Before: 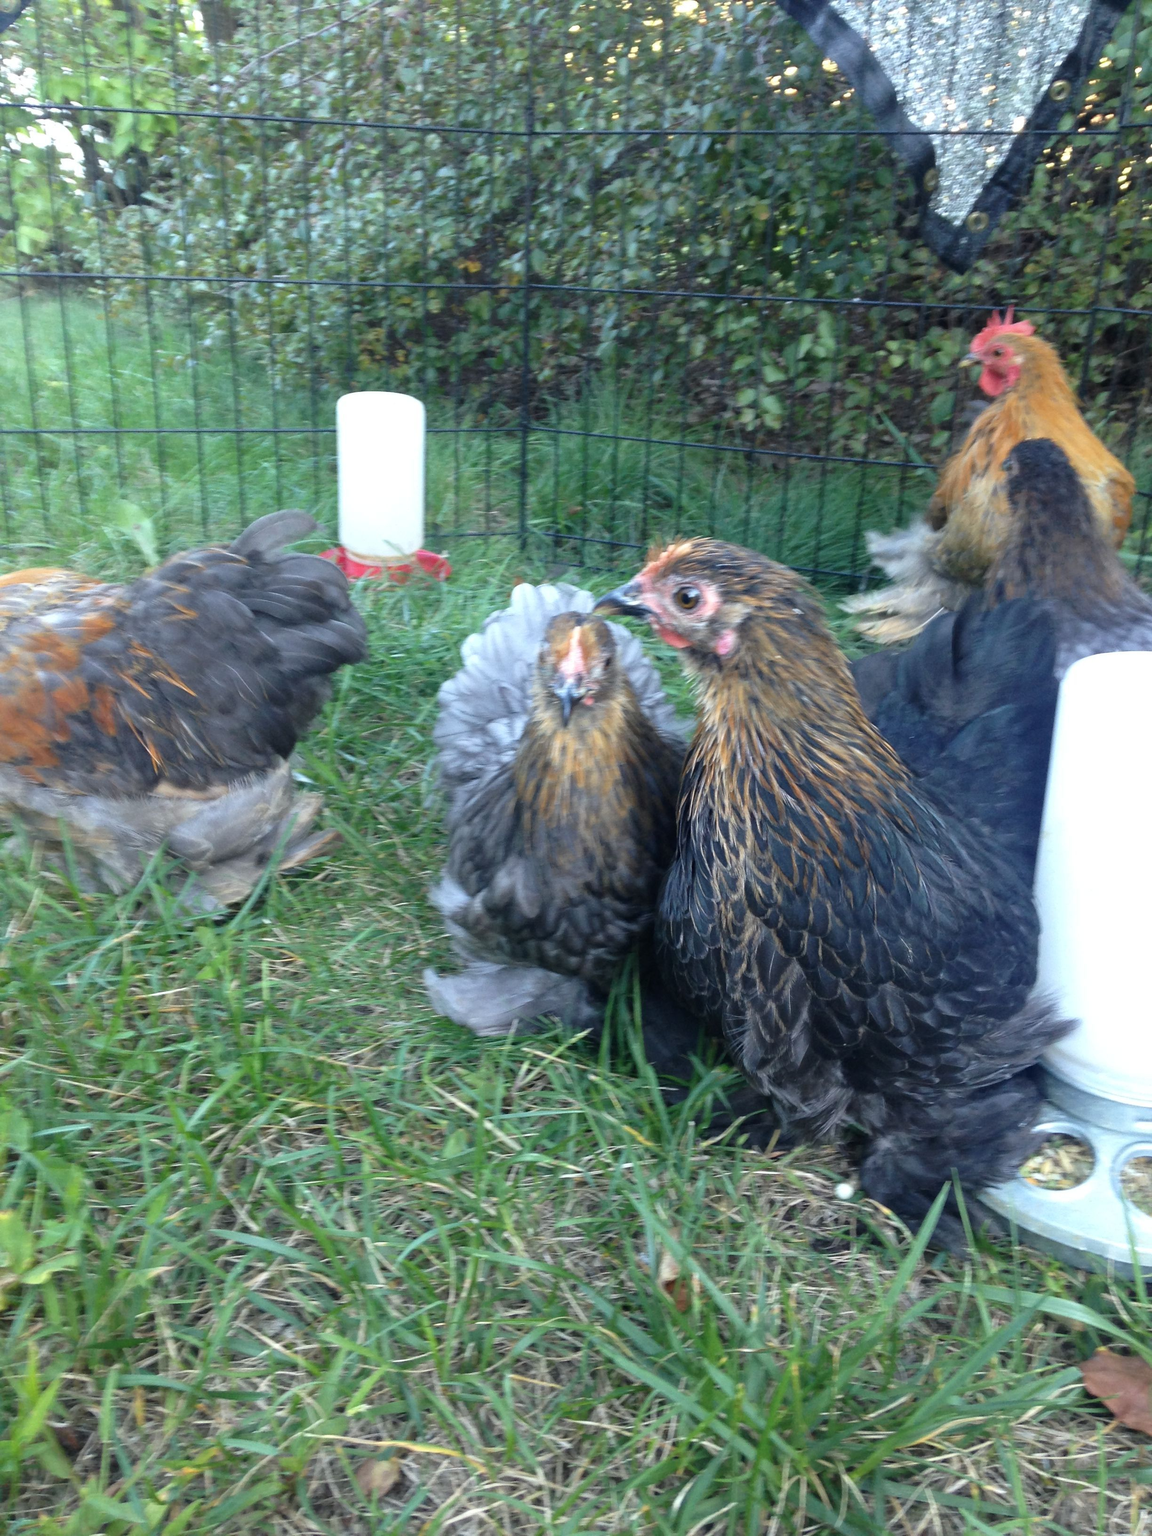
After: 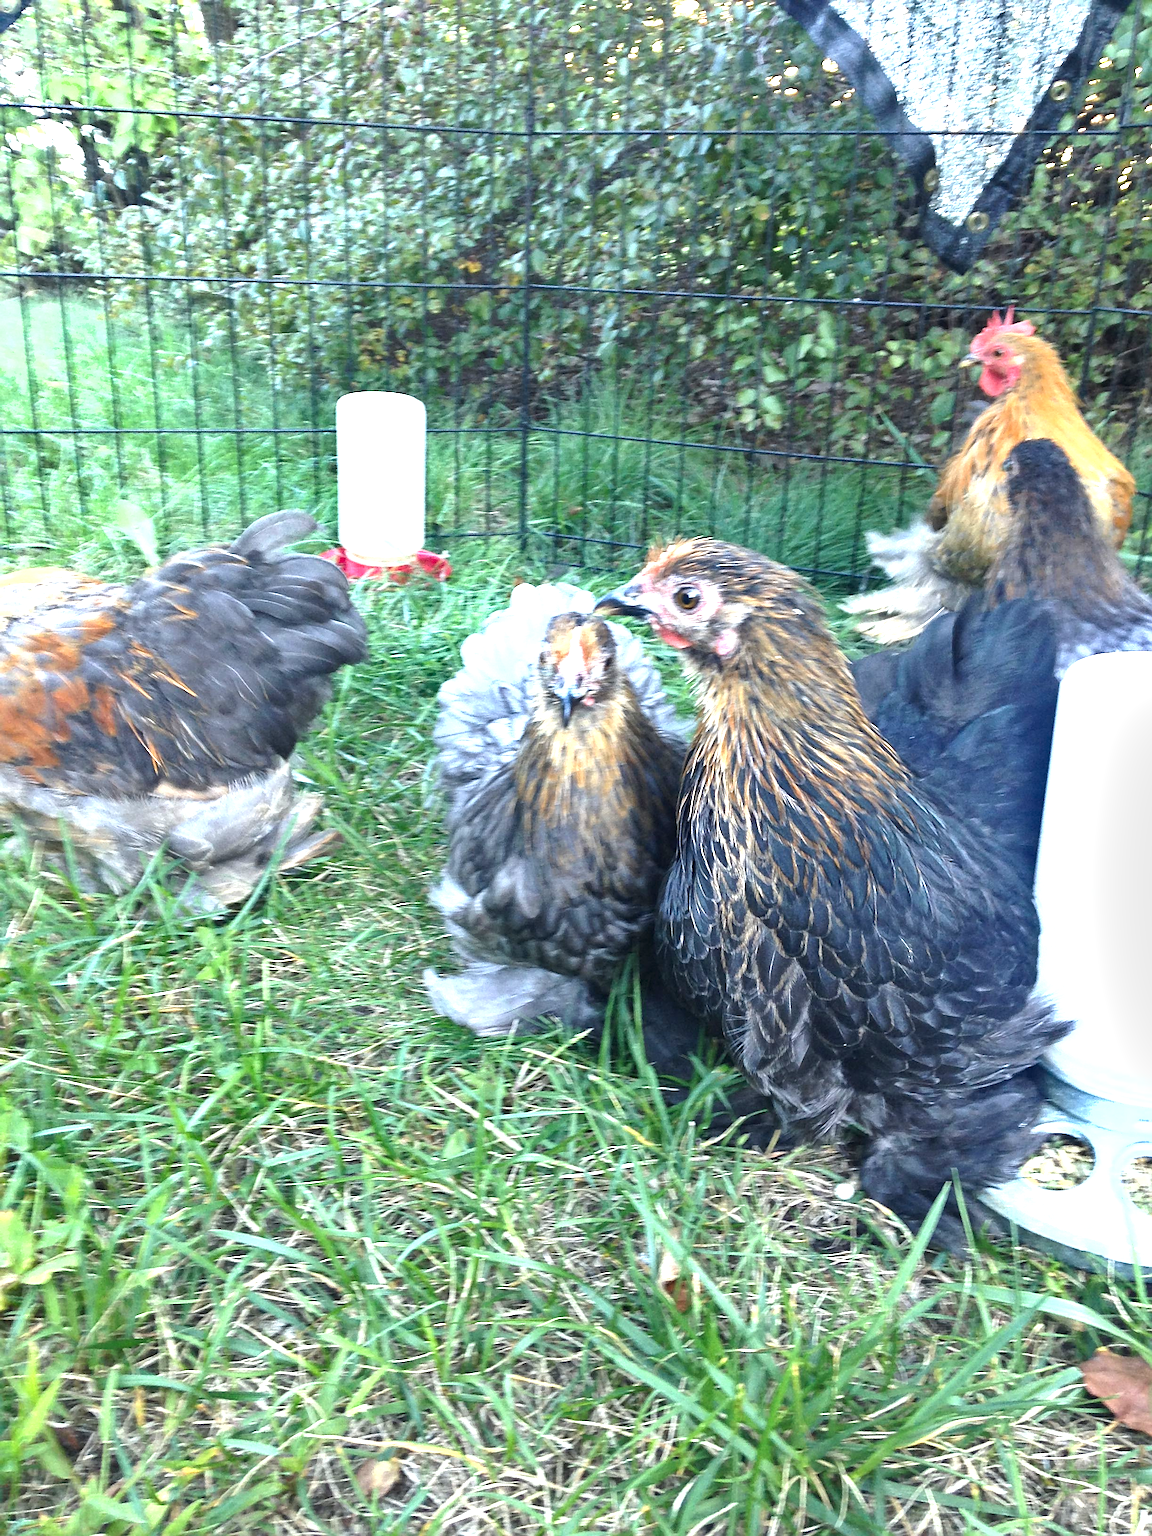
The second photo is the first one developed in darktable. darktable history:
contrast brightness saturation: contrast 0.03, brightness -0.04
sharpen: radius 2.543, amount 0.636
exposure: black level correction 0, exposure 1.2 EV, compensate highlight preservation false
shadows and highlights: shadows 49, highlights -41, soften with gaussian
